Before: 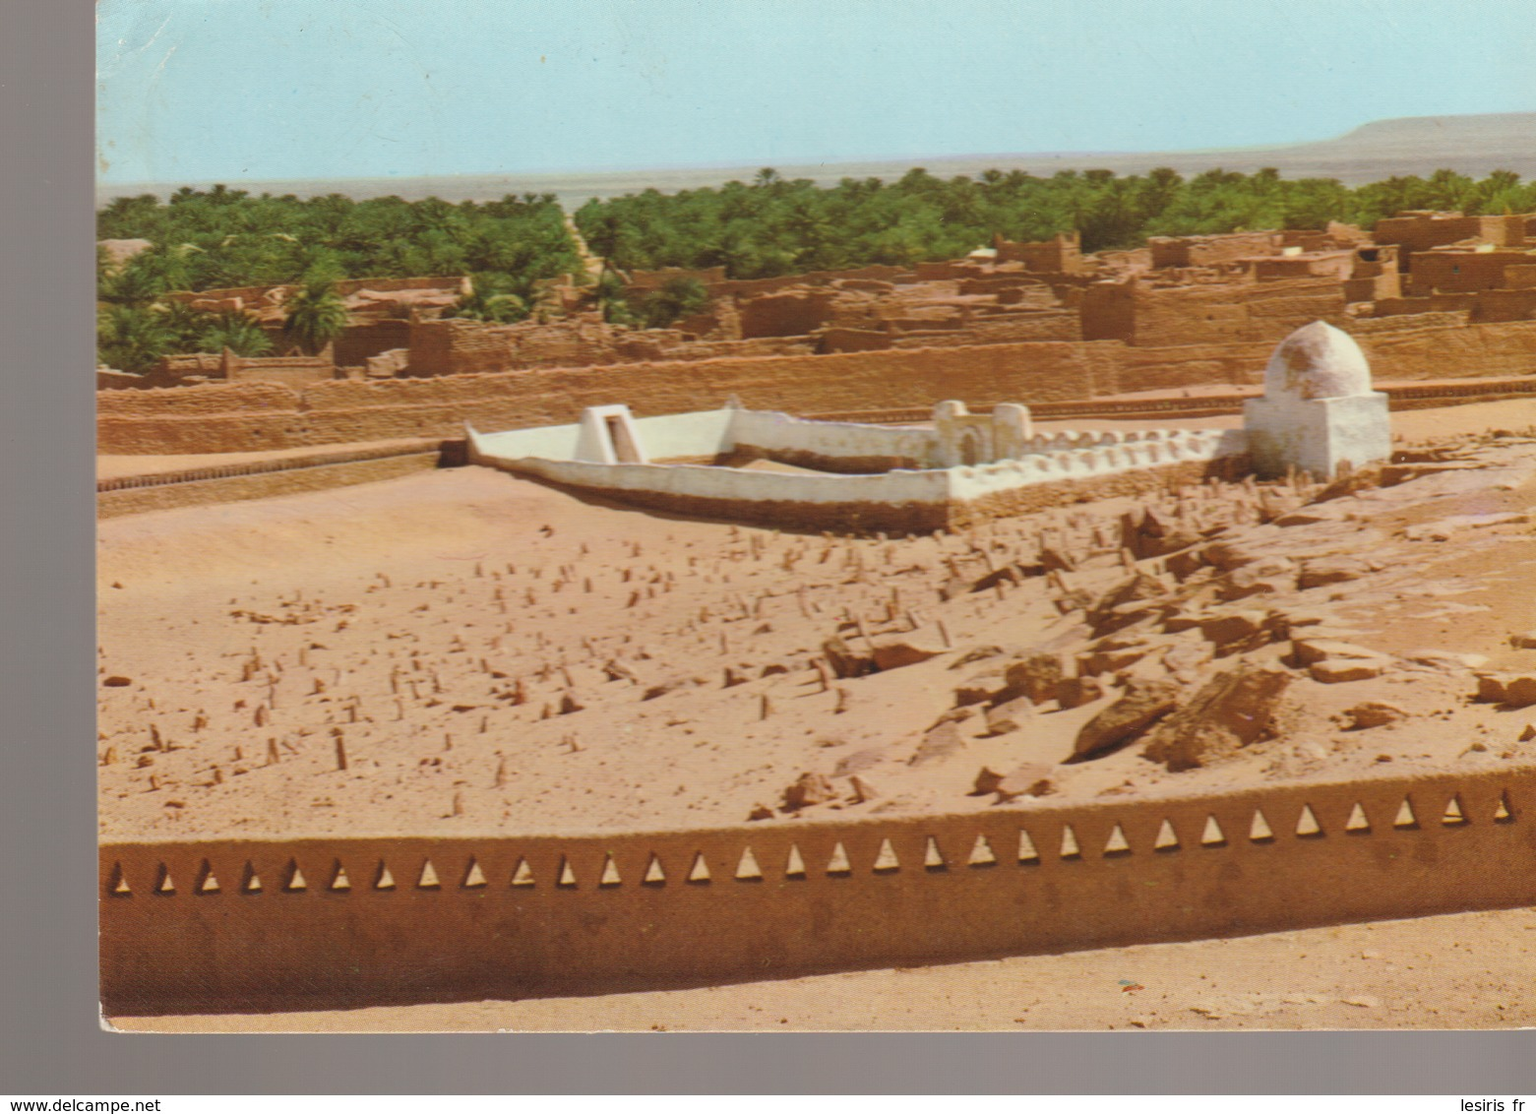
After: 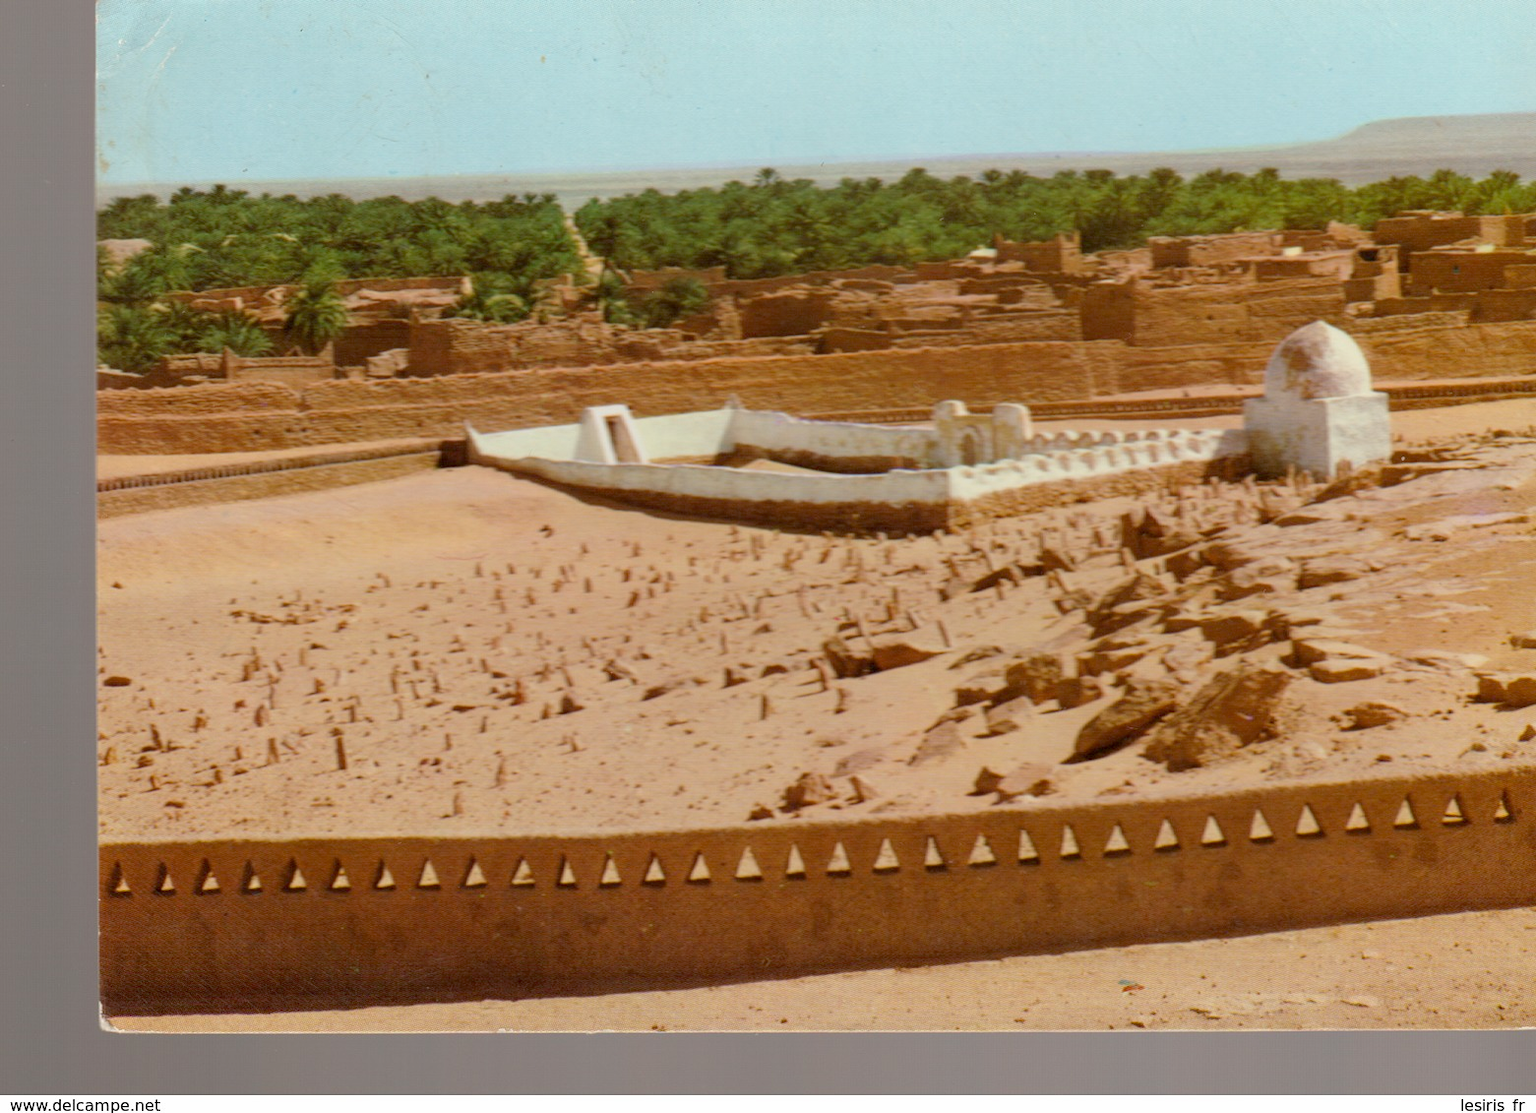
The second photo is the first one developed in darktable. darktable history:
exposure: black level correction 0.017, exposure -0.009 EV, compensate highlight preservation false
